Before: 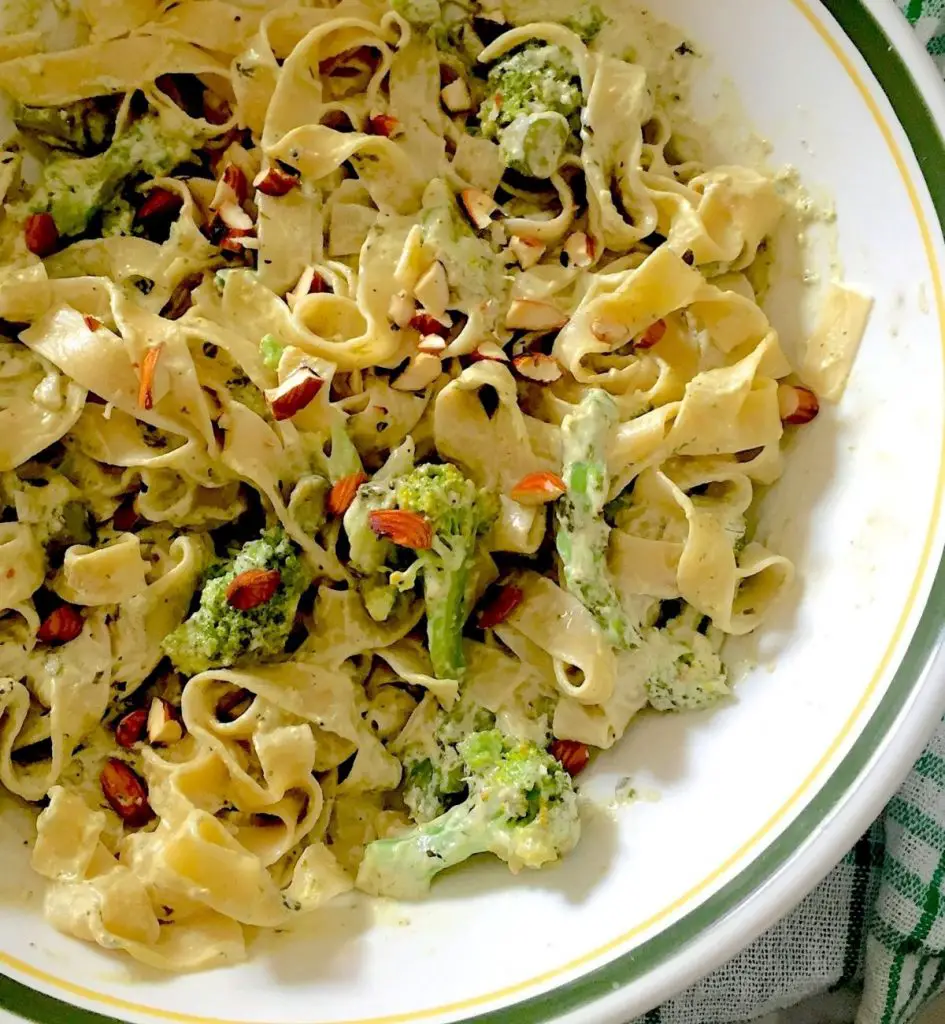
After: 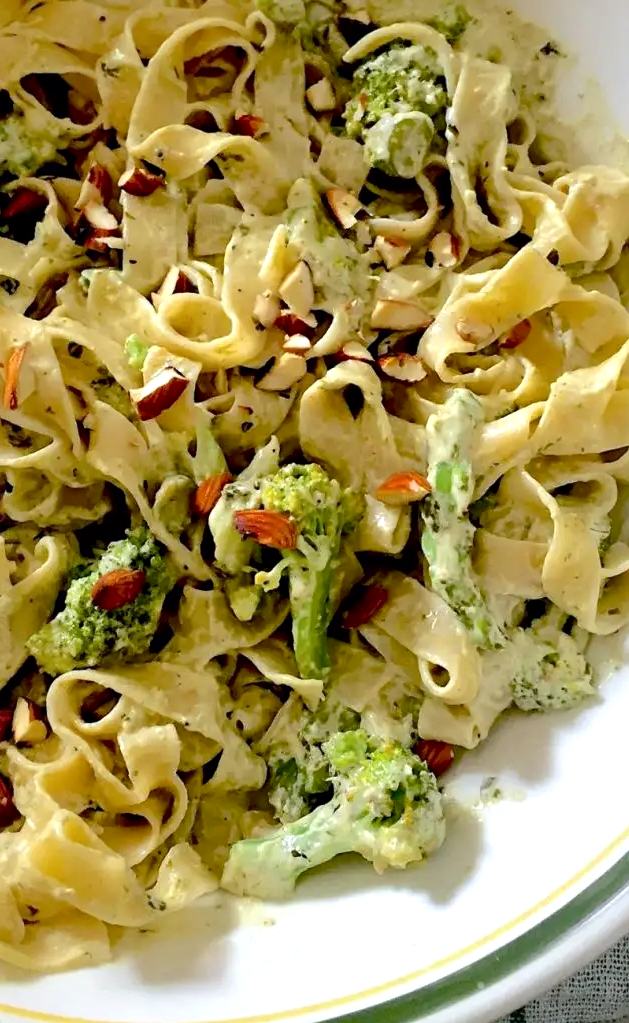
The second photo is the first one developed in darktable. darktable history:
crop and rotate: left 14.385%, right 18.948%
tone equalizer: on, module defaults
white balance: red 0.98, blue 1.034
local contrast: mode bilateral grid, contrast 100, coarseness 100, detail 165%, midtone range 0.2
